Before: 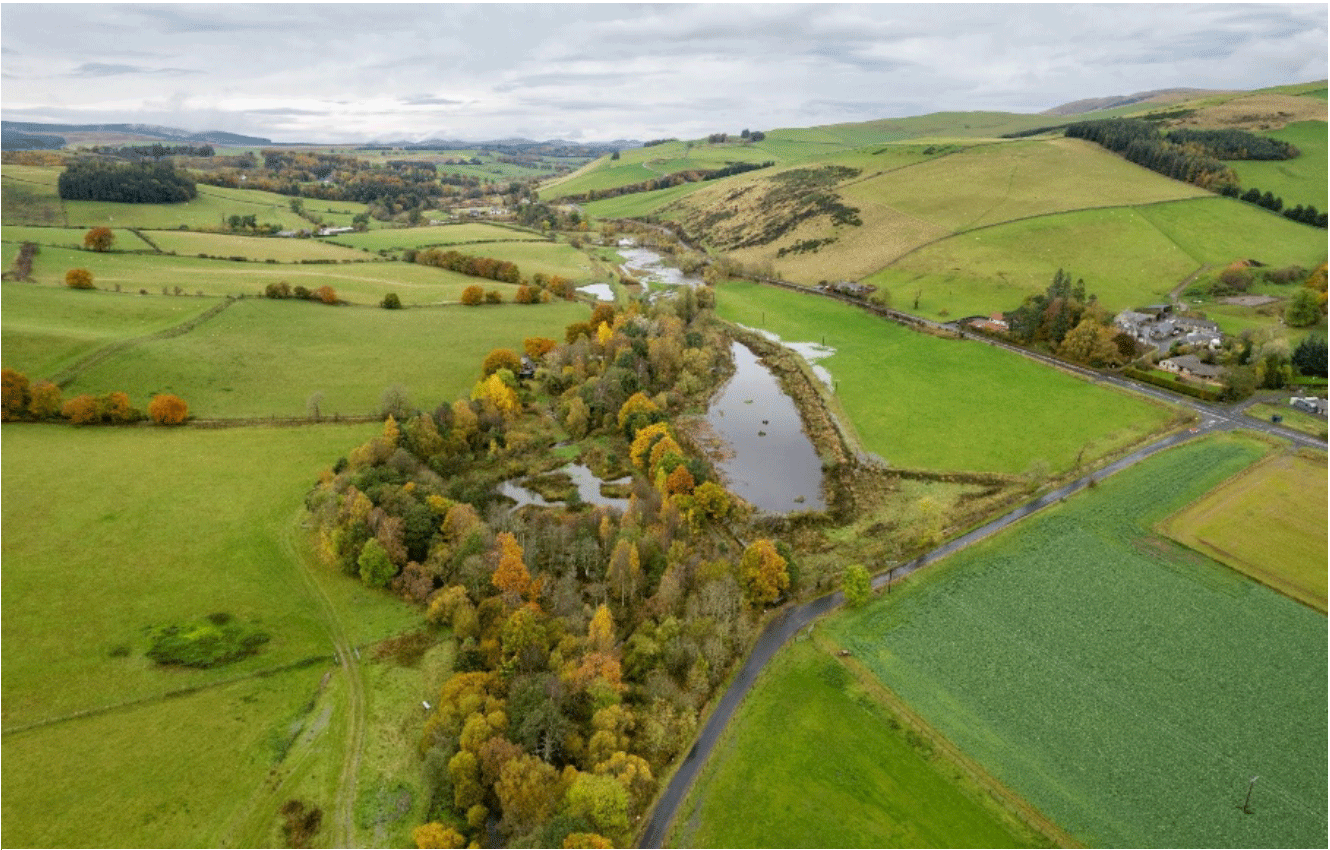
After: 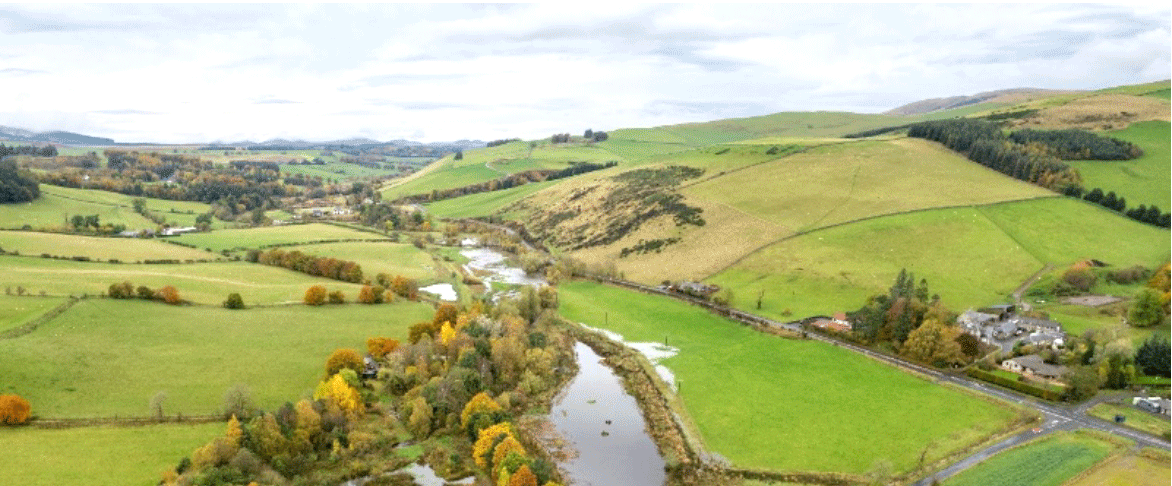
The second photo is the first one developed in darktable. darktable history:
exposure: black level correction 0, exposure 0.5 EV, compensate exposure bias true, compensate highlight preservation false
crop and rotate: left 11.812%, bottom 42.776%
